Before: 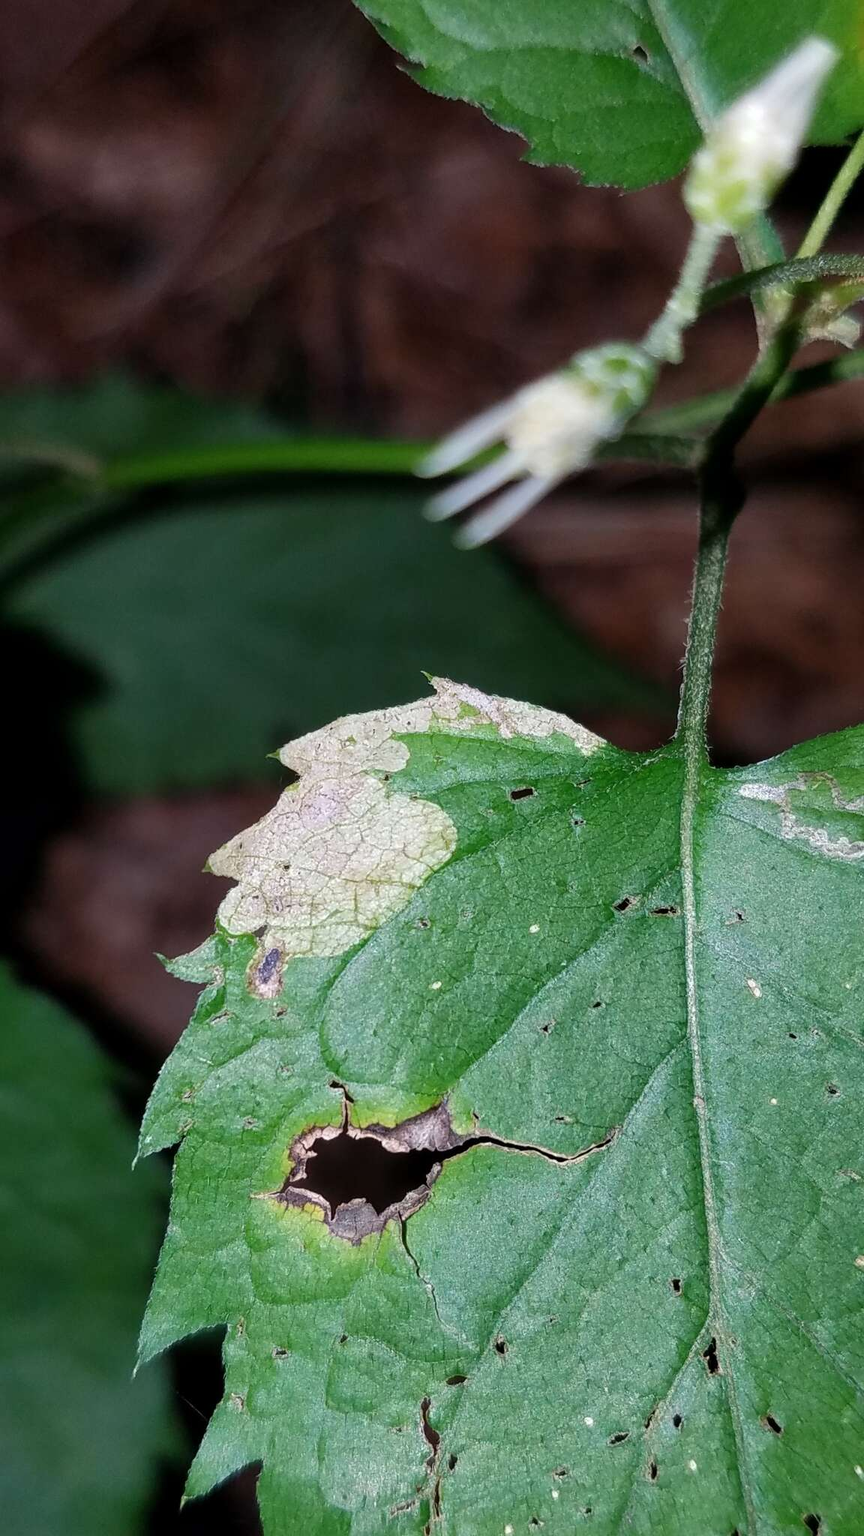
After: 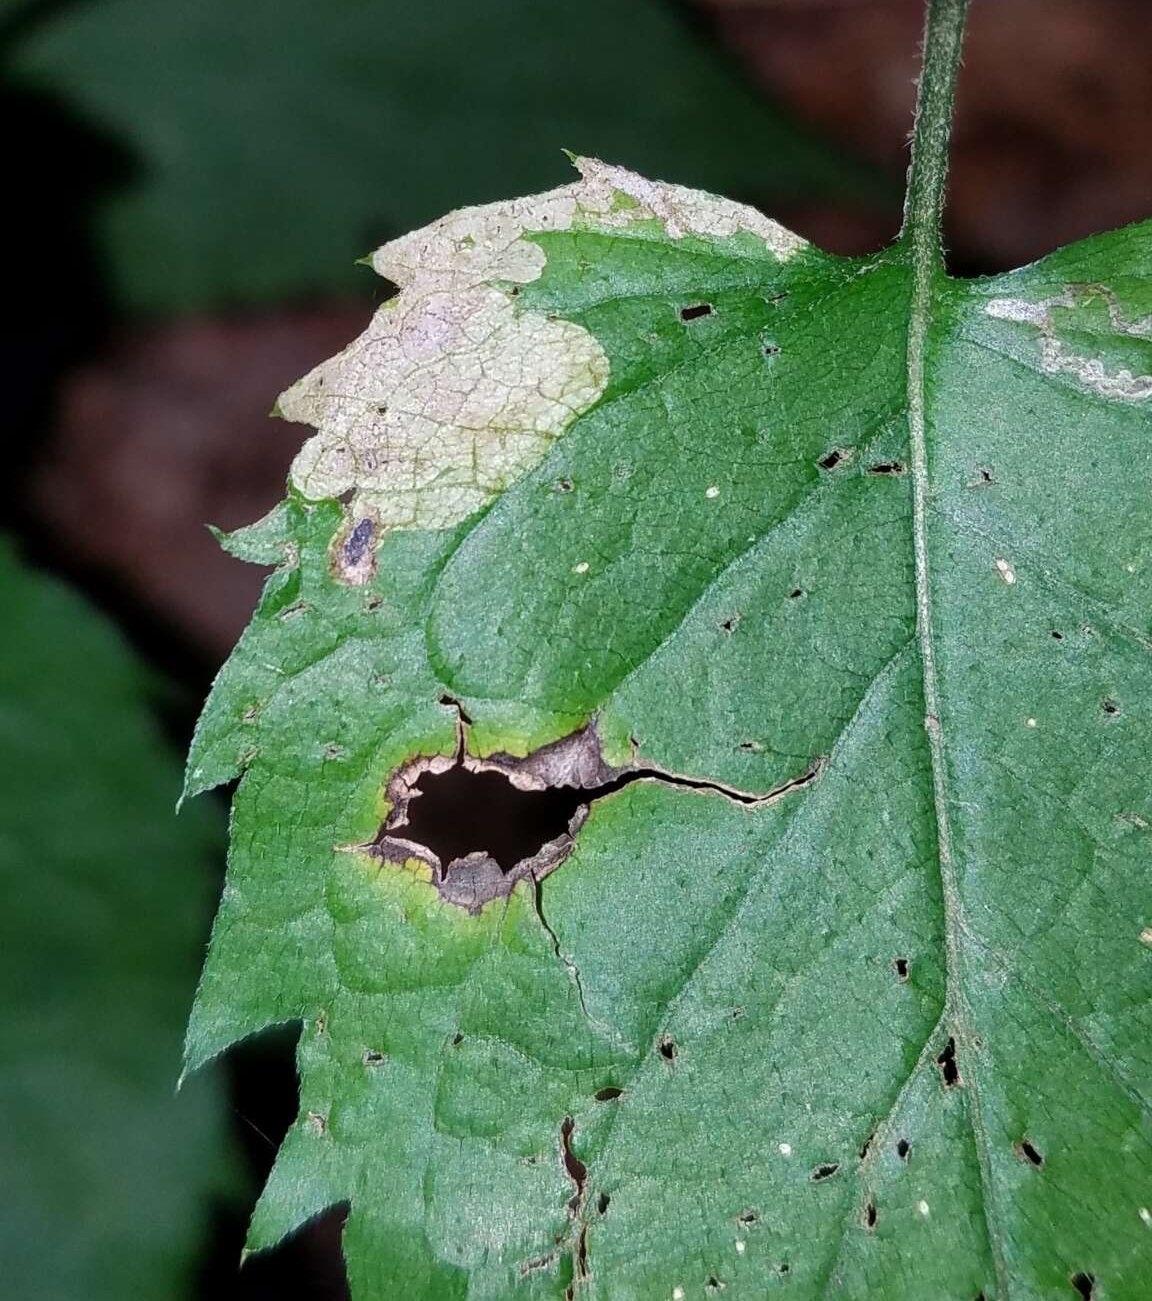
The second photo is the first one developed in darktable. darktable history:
white balance: emerald 1
crop and rotate: top 36.435%
